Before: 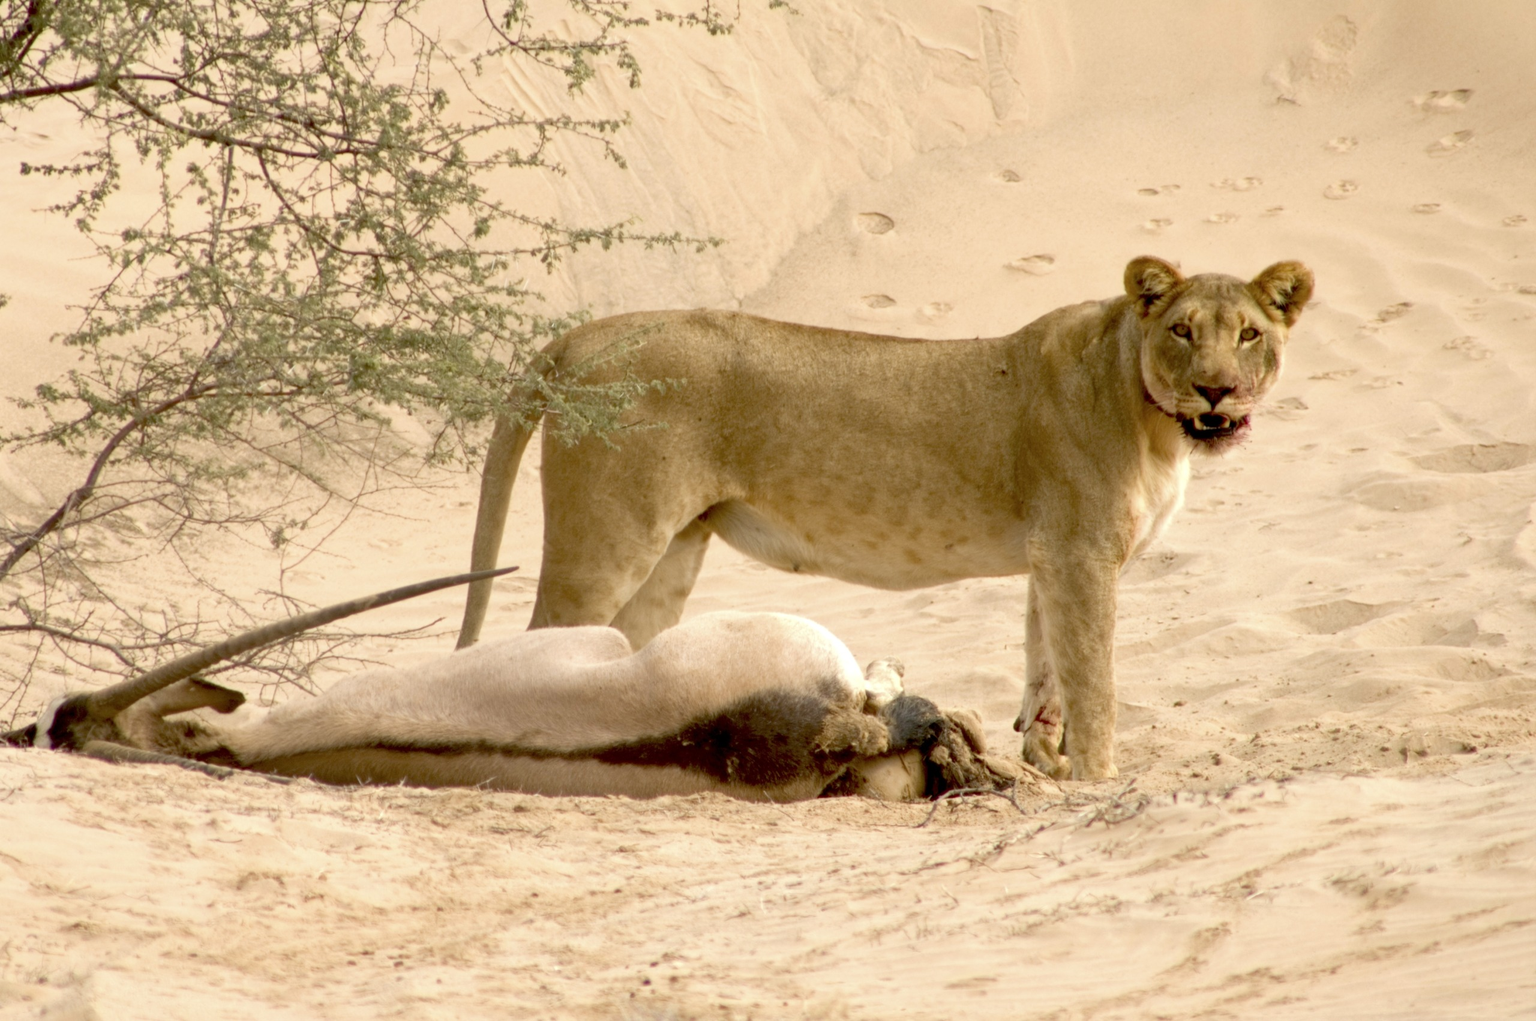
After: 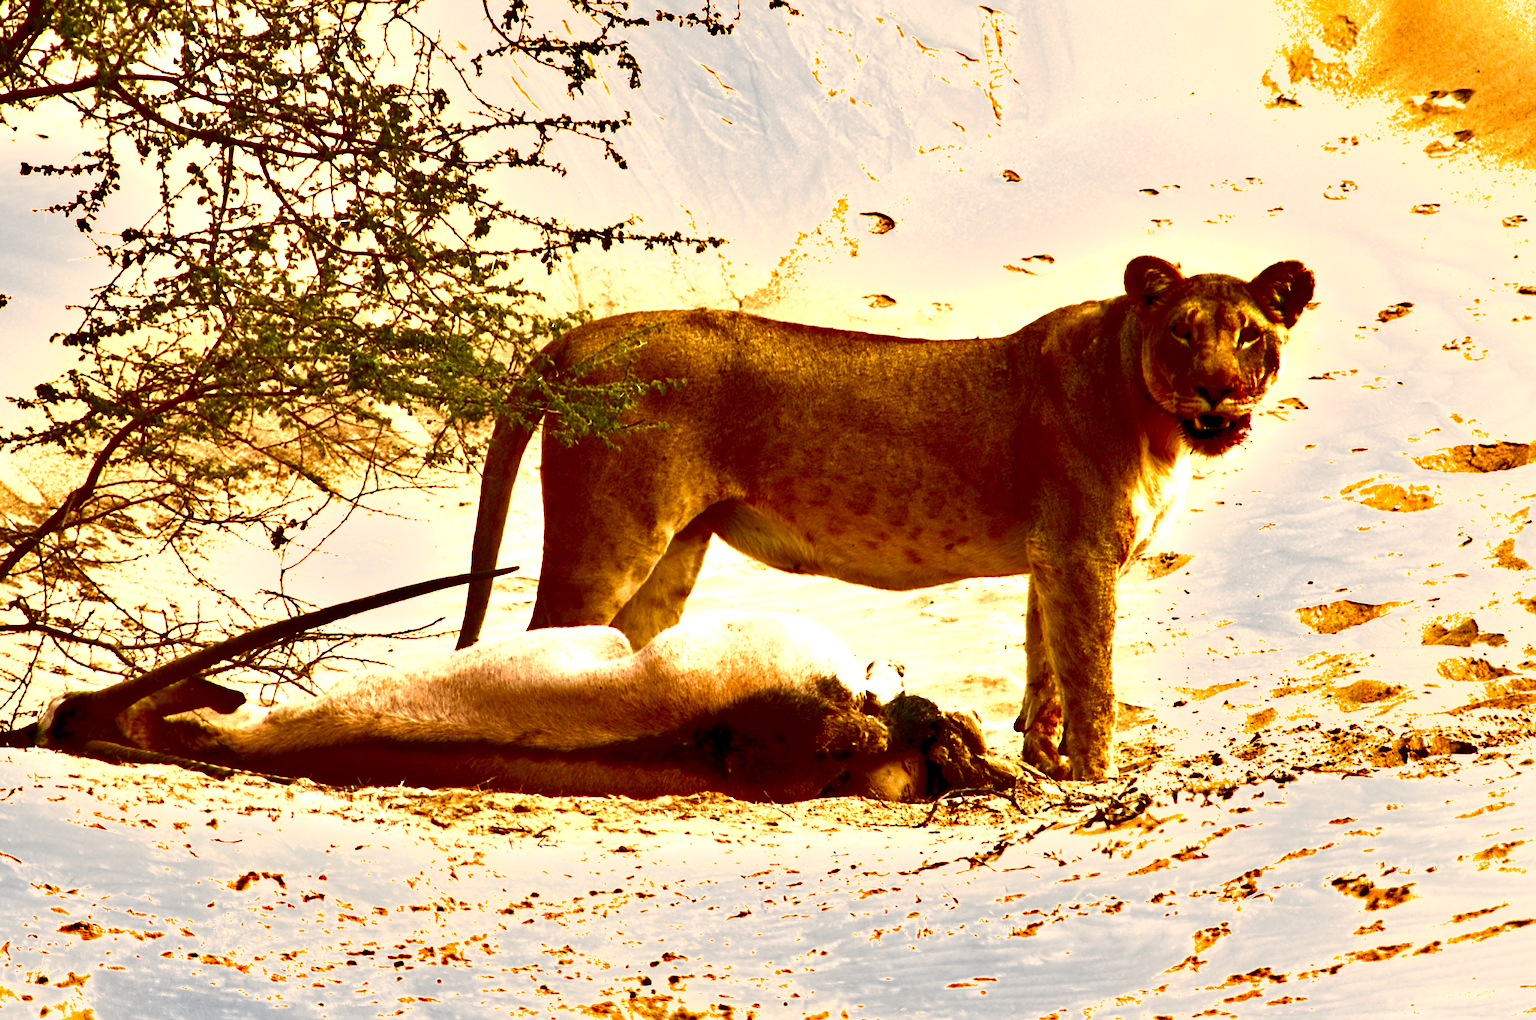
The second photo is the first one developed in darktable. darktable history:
sharpen: radius 2.758
contrast brightness saturation: brightness -0.991, saturation 0.983
tone equalizer: -8 EV -0.778 EV, -7 EV -0.706 EV, -6 EV -0.586 EV, -5 EV -0.419 EV, -3 EV 0.365 EV, -2 EV 0.6 EV, -1 EV 0.693 EV, +0 EV 0.755 EV
shadows and highlights: low approximation 0.01, soften with gaussian
